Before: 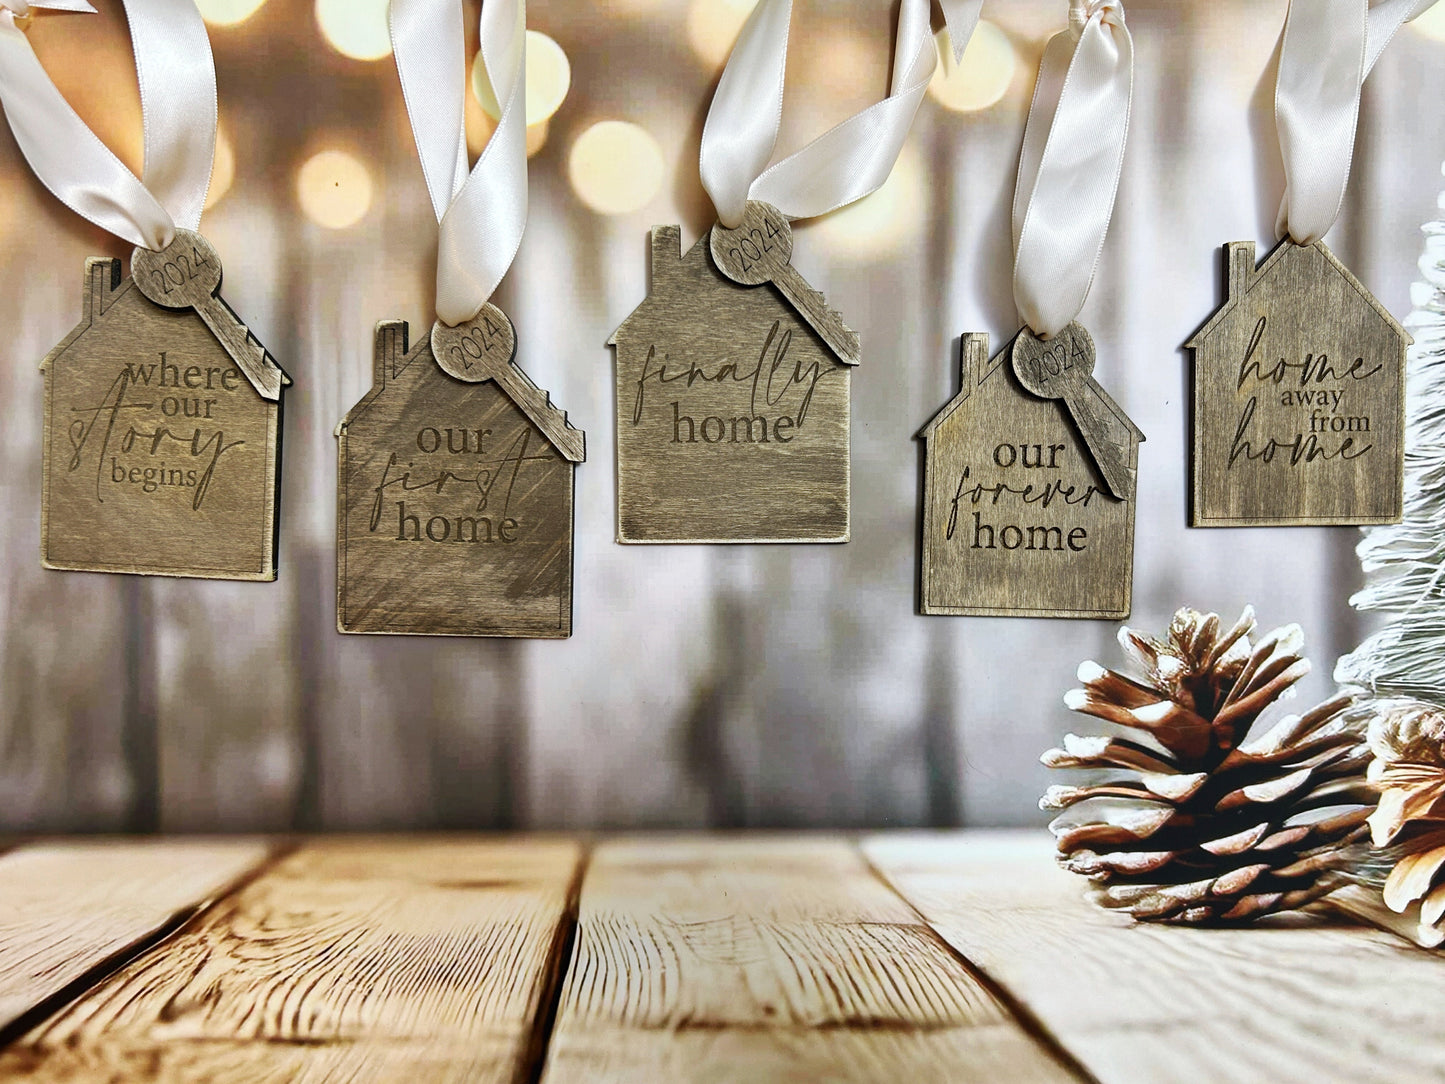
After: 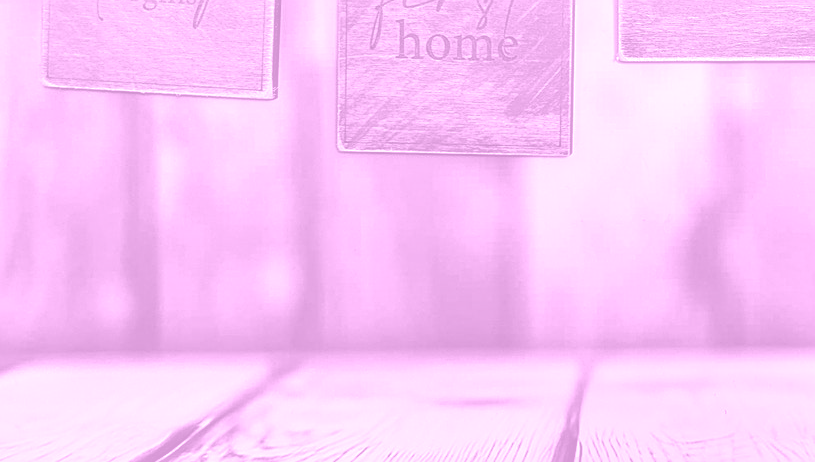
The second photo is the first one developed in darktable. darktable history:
crop: top 44.483%, right 43.593%, bottom 12.892%
contrast brightness saturation: brightness -0.09
color balance rgb: linear chroma grading › global chroma -16.06%, perceptual saturation grading › global saturation -32.85%, global vibrance -23.56%
exposure: black level correction 0, exposure 0.7 EV, compensate exposure bias true, compensate highlight preservation false
local contrast: on, module defaults
colorize: hue 331.2°, saturation 75%, source mix 30.28%, lightness 70.52%, version 1
sharpen: on, module defaults
